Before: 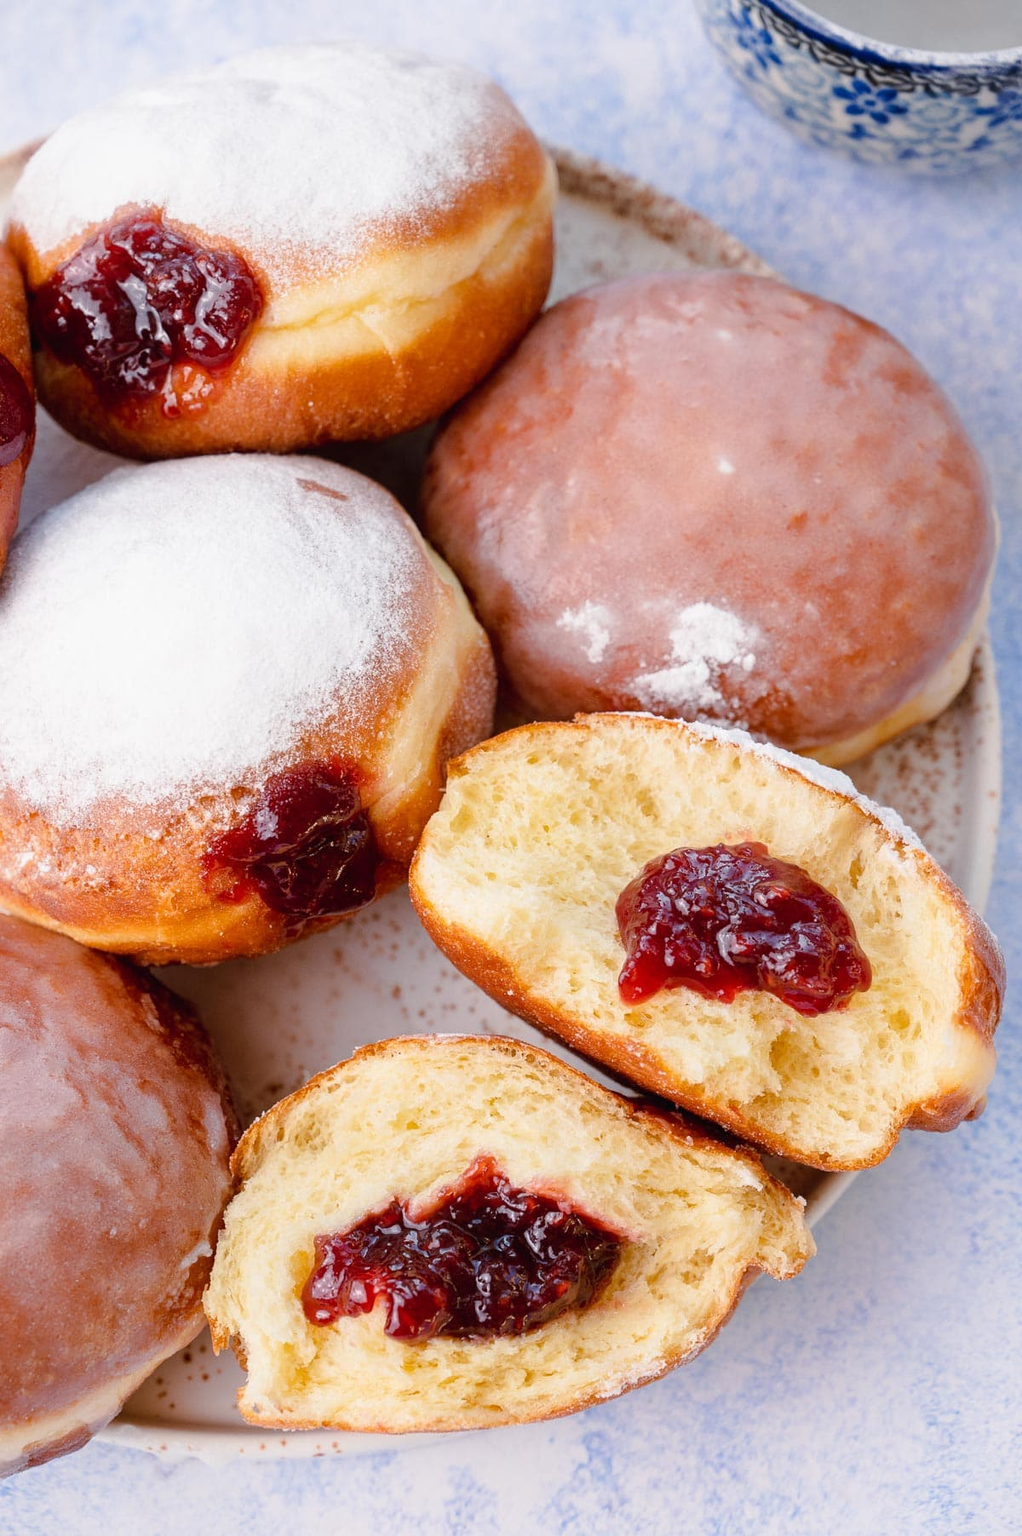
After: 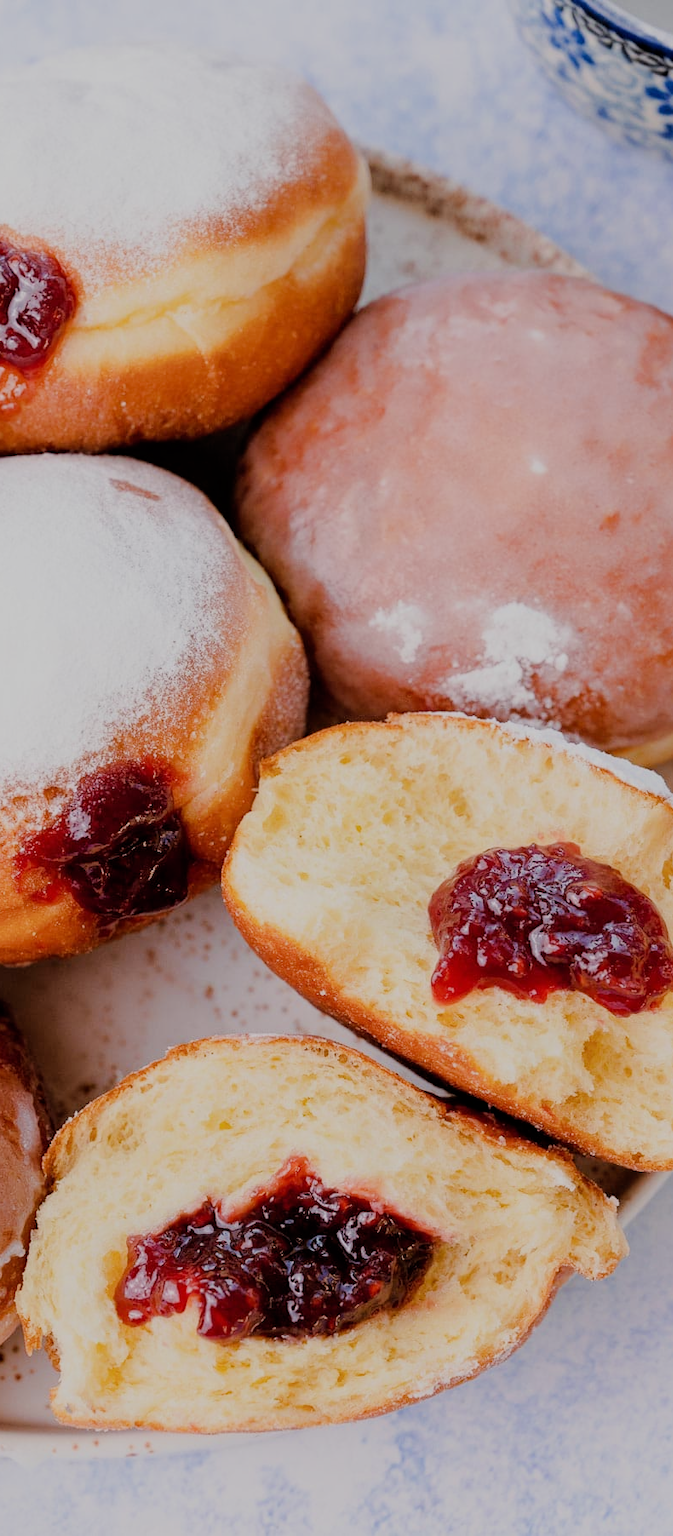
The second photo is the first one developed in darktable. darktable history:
crop and rotate: left 18.34%, right 15.689%
filmic rgb: black relative exposure -6.05 EV, white relative exposure 6.95 EV, hardness 2.25, iterations of high-quality reconstruction 0
tone equalizer: on, module defaults
